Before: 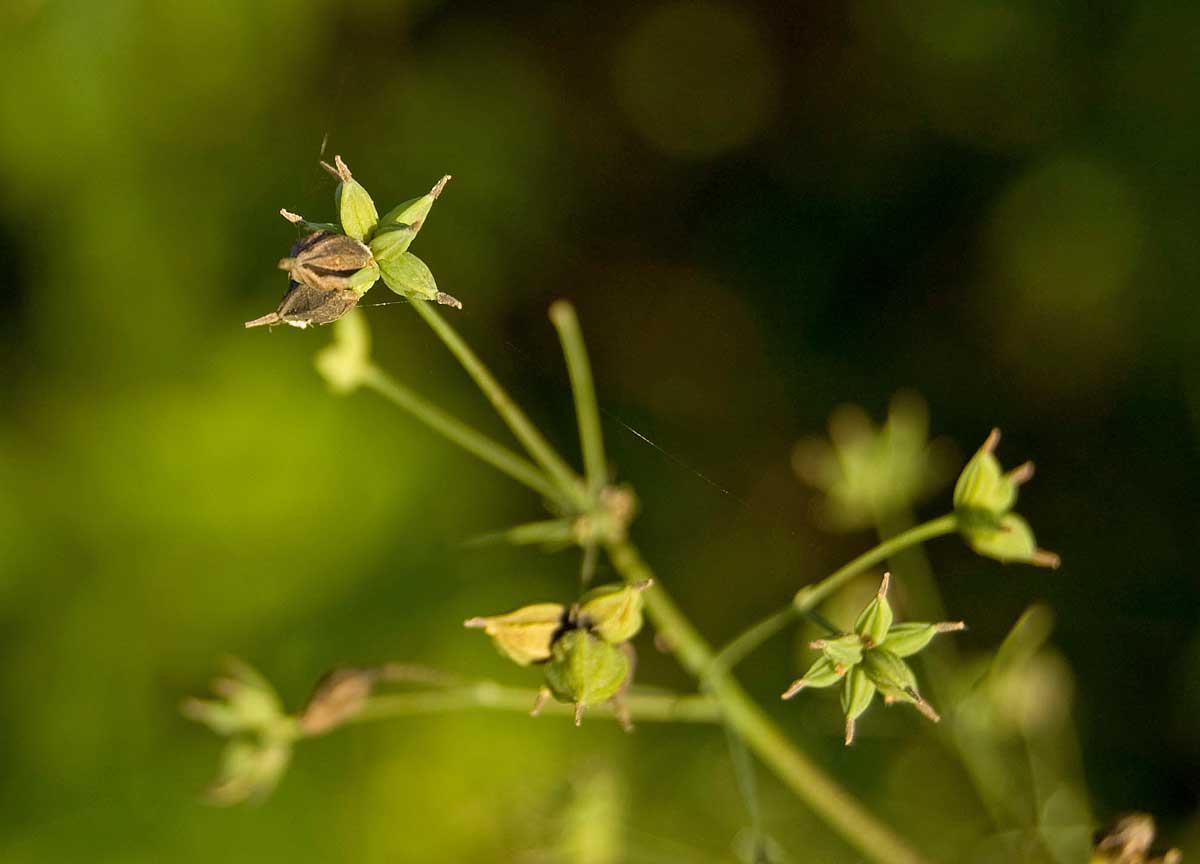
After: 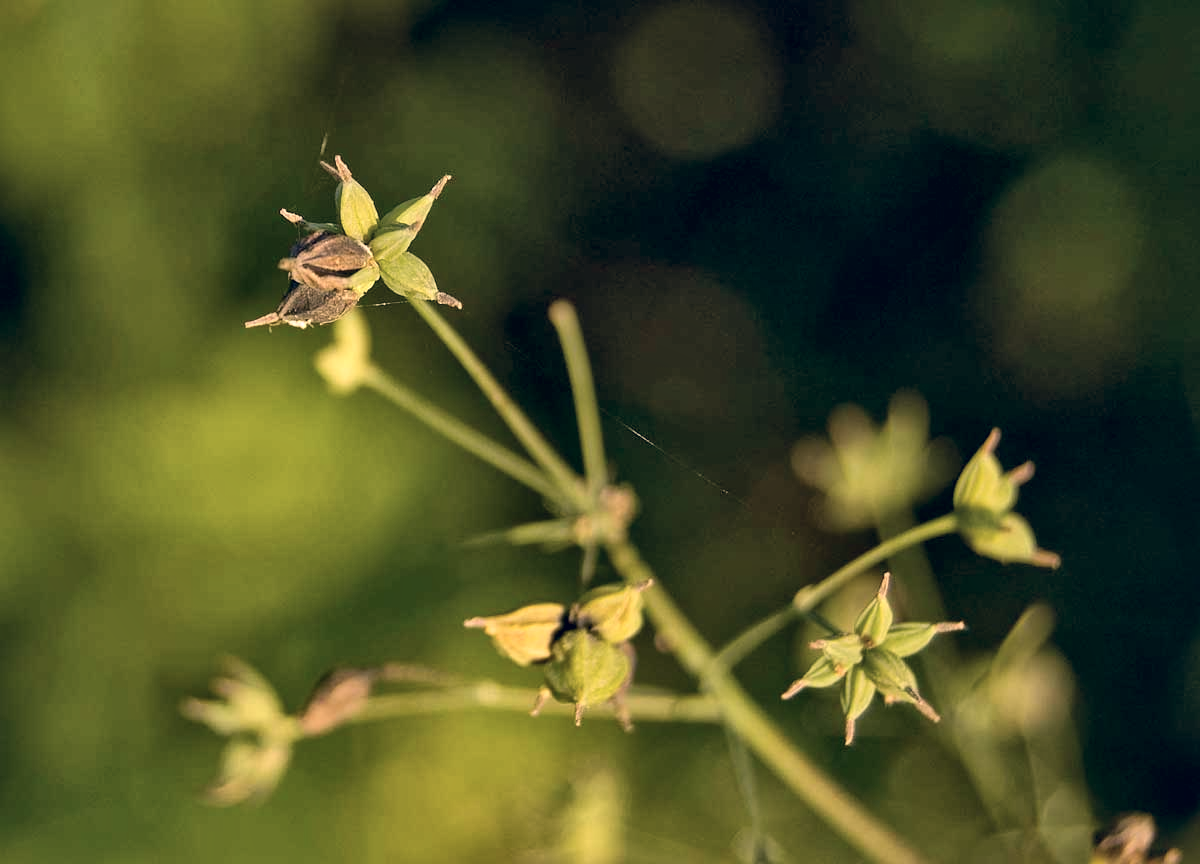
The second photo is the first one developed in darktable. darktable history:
local contrast: mode bilateral grid, contrast 20, coarseness 49, detail 161%, midtone range 0.2
color correction: highlights a* 13.92, highlights b* 5.84, shadows a* -5.46, shadows b* -15.86, saturation 0.874
